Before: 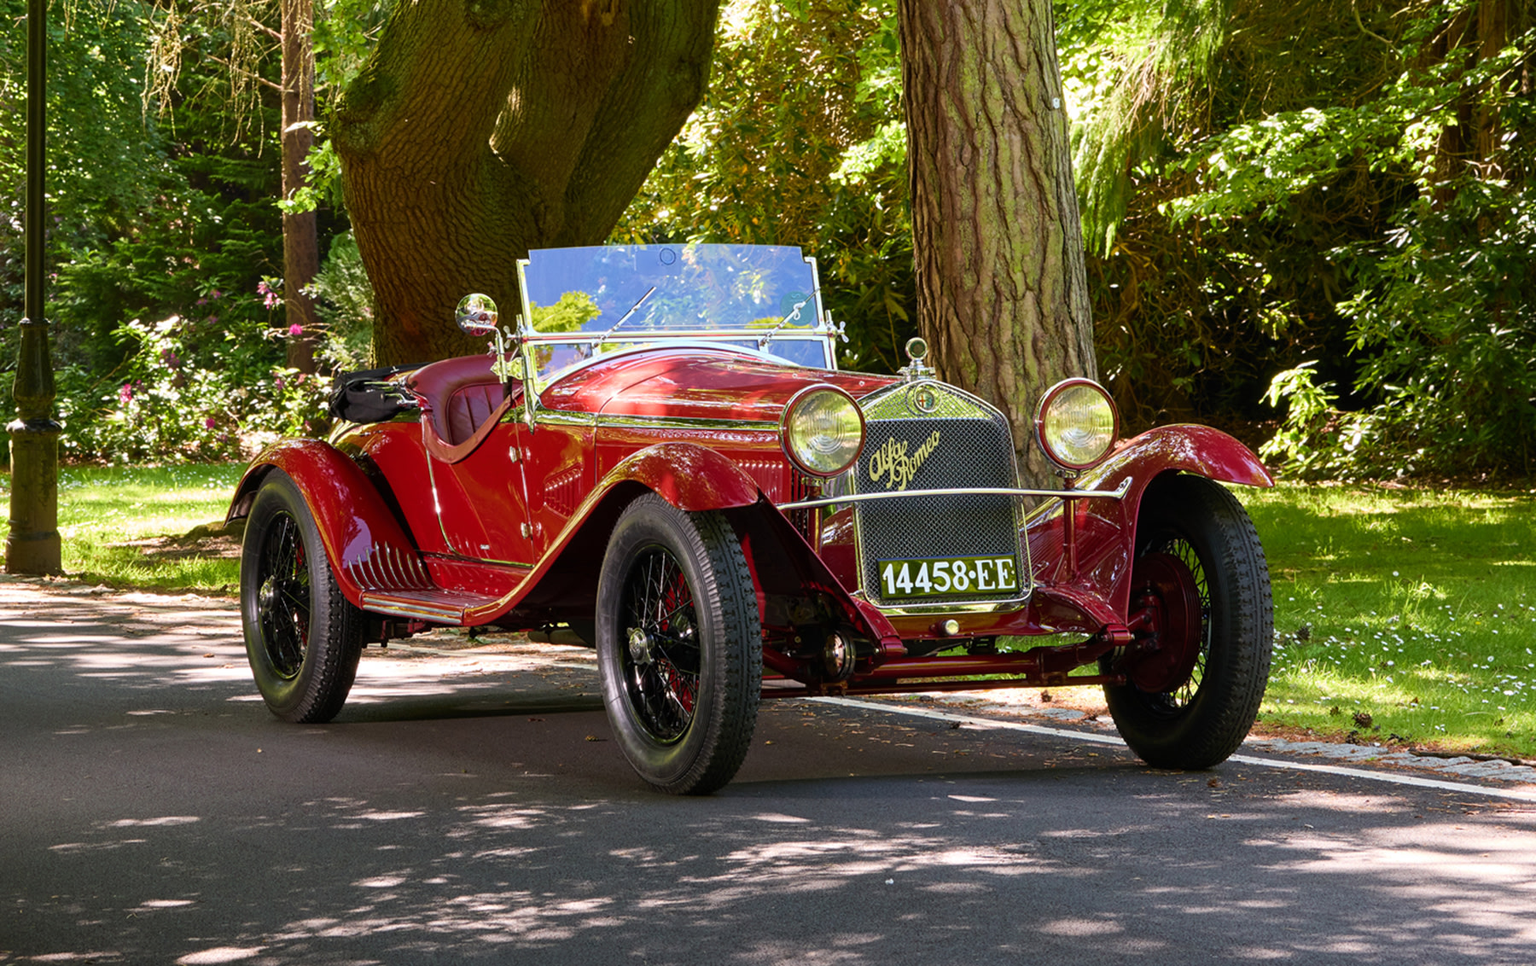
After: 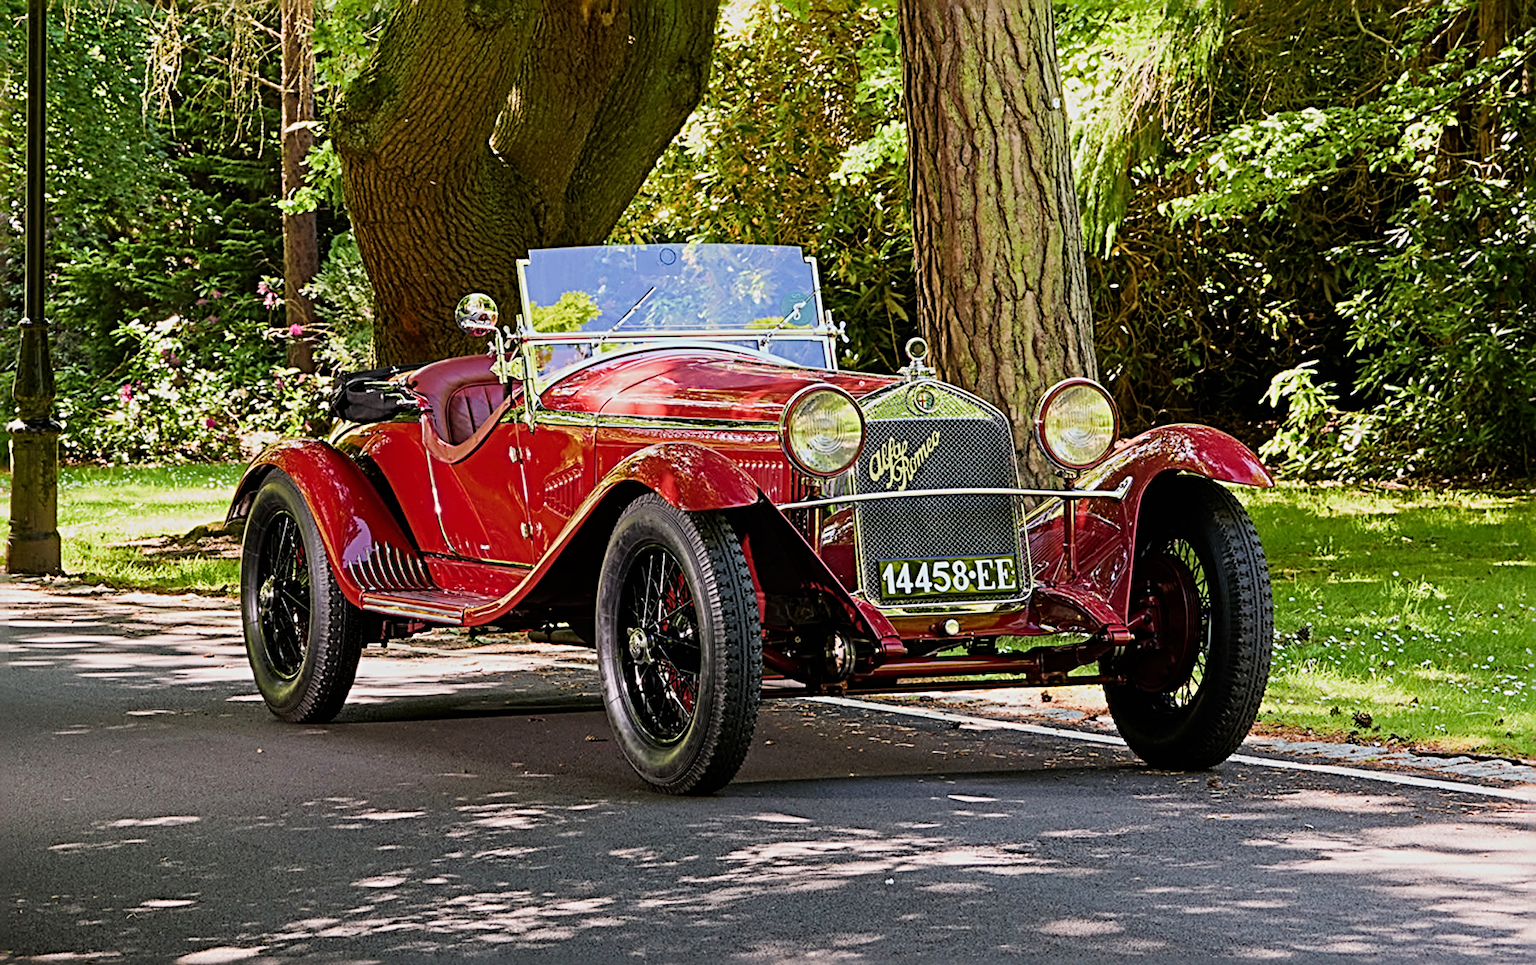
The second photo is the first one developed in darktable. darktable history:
filmic rgb: black relative exposure -7.65 EV, white relative exposure 4.56 EV, hardness 3.61, iterations of high-quality reconstruction 0
sharpen: radius 3.738, amount 0.939
exposure: exposure 0.496 EV, compensate highlight preservation false
